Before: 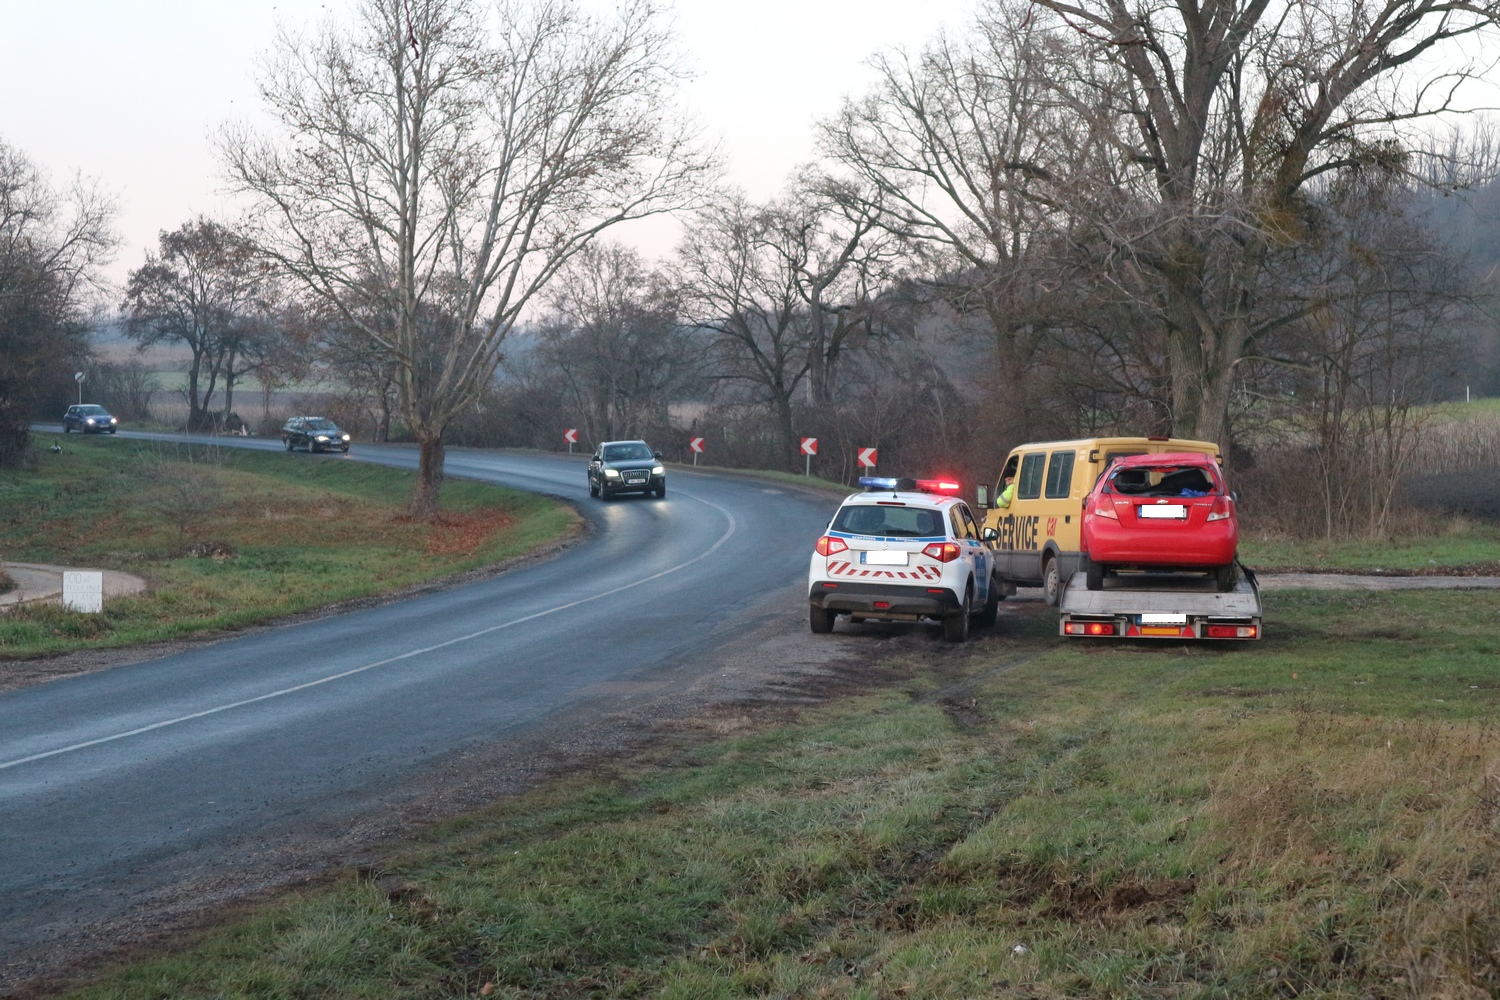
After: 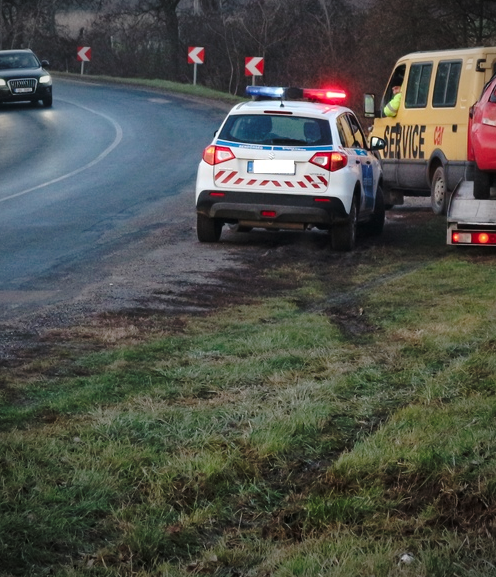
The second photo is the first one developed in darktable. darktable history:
crop: left 40.878%, top 39.176%, right 25.993%, bottom 3.081%
vignetting: on, module defaults
base curve: curves: ch0 [(0, 0) (0.073, 0.04) (0.157, 0.139) (0.492, 0.492) (0.758, 0.758) (1, 1)], preserve colors none
